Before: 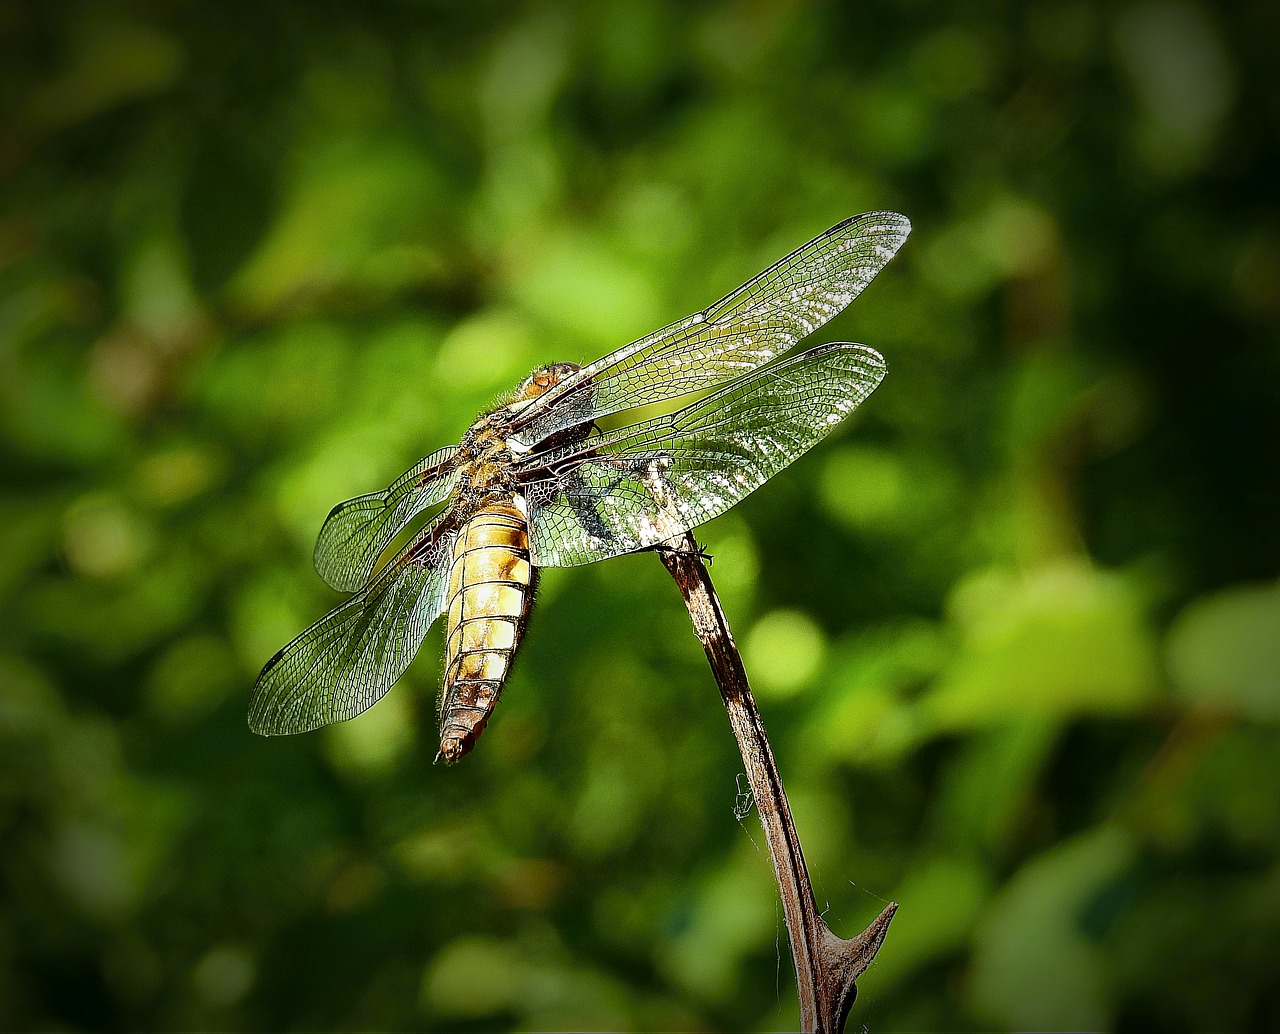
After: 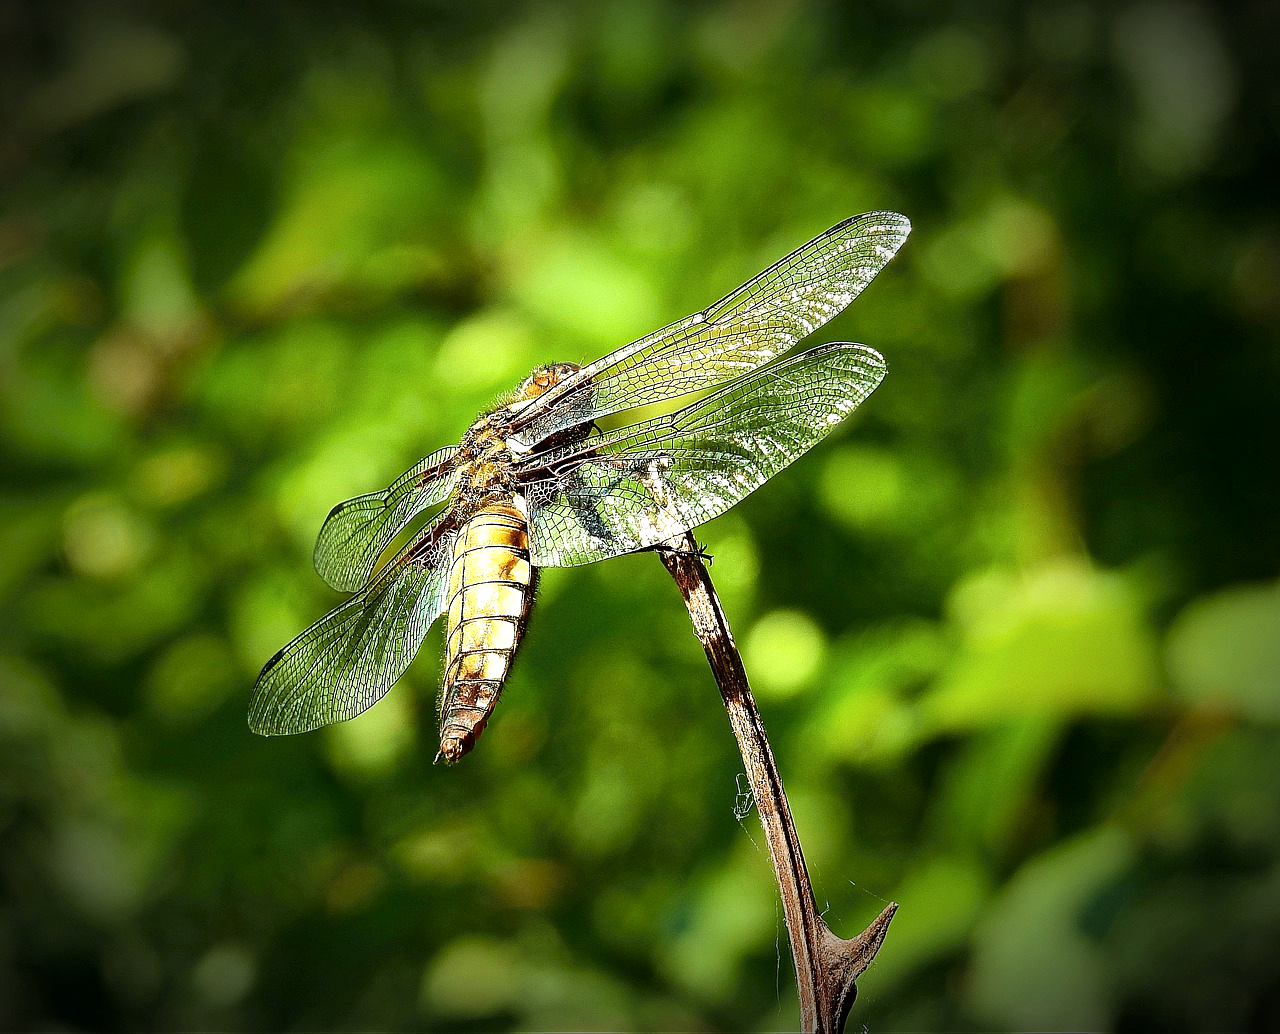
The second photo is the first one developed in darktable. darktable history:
exposure: black level correction 0.001, exposure 0.5 EV, compensate exposure bias true, compensate highlight preservation false
vignetting: fall-off start 100%, brightness -0.282, width/height ratio 1.31
velvia: on, module defaults
